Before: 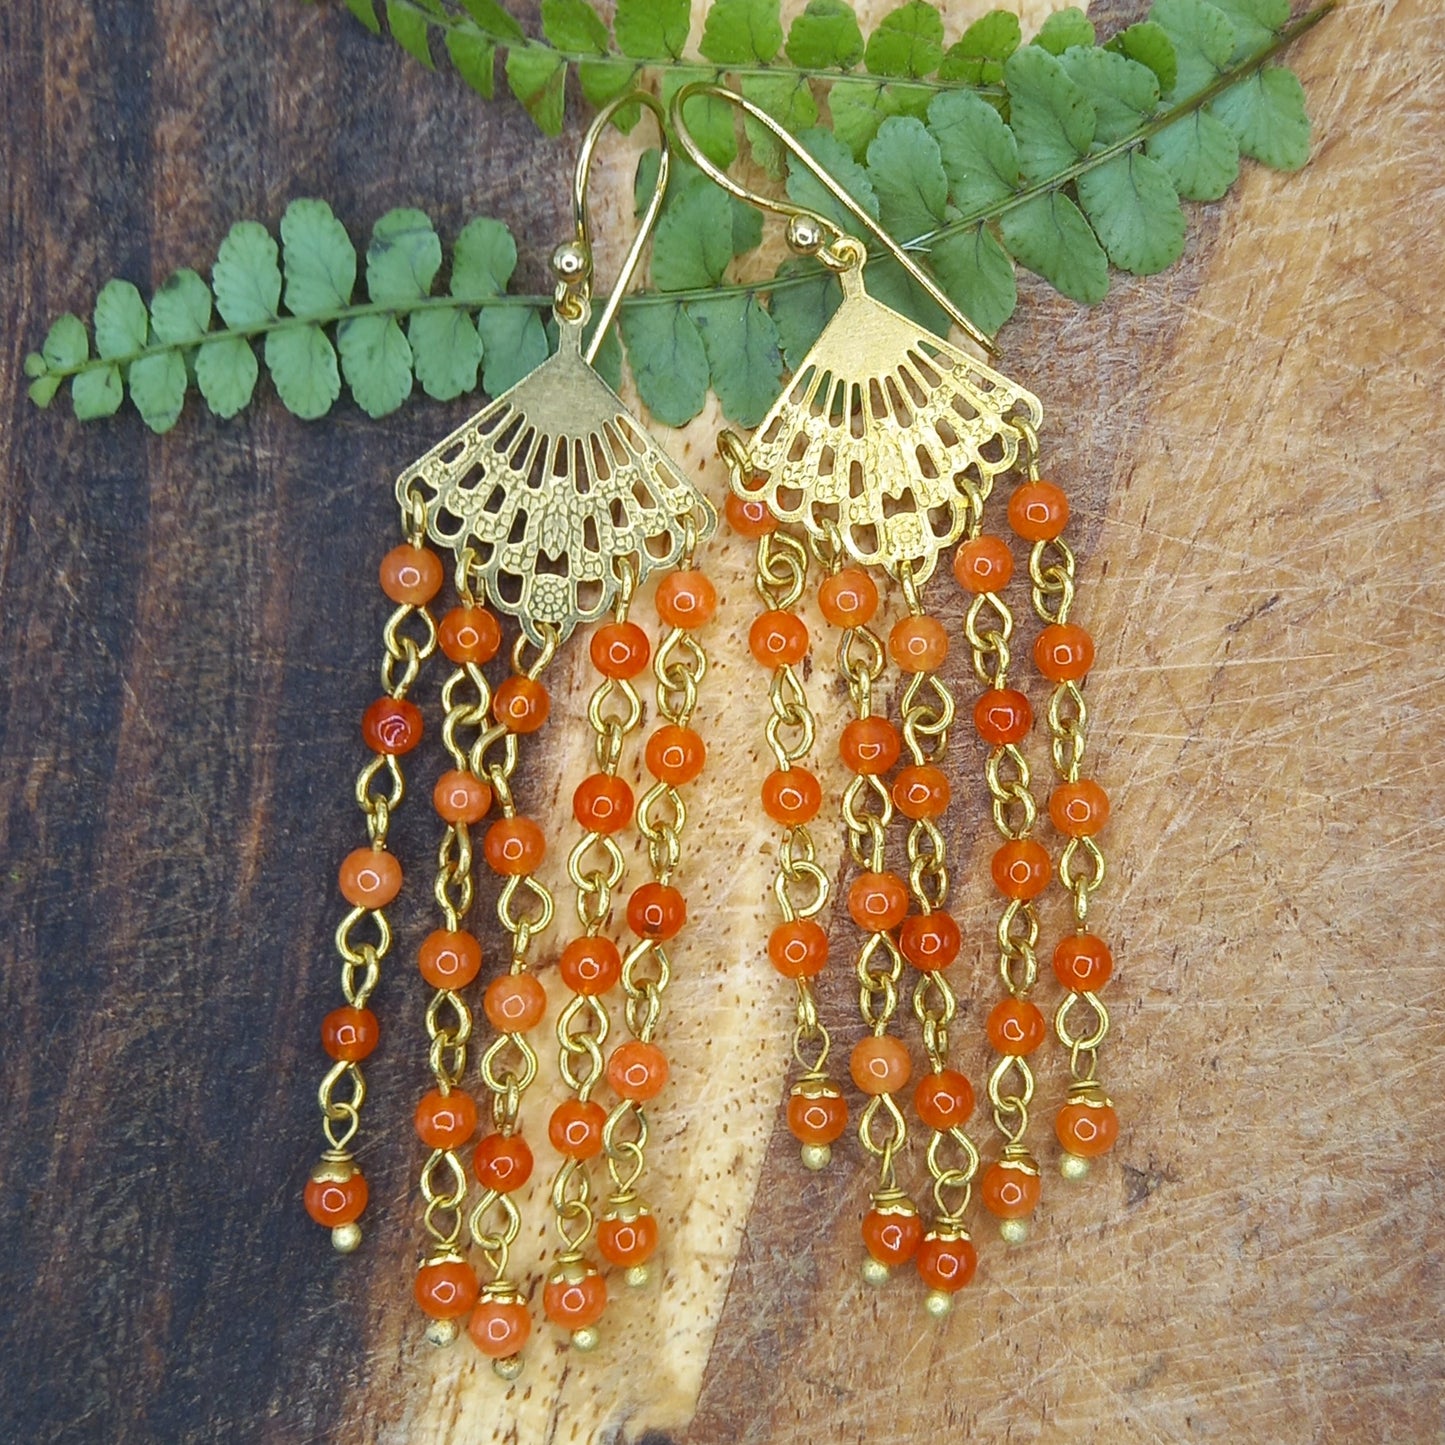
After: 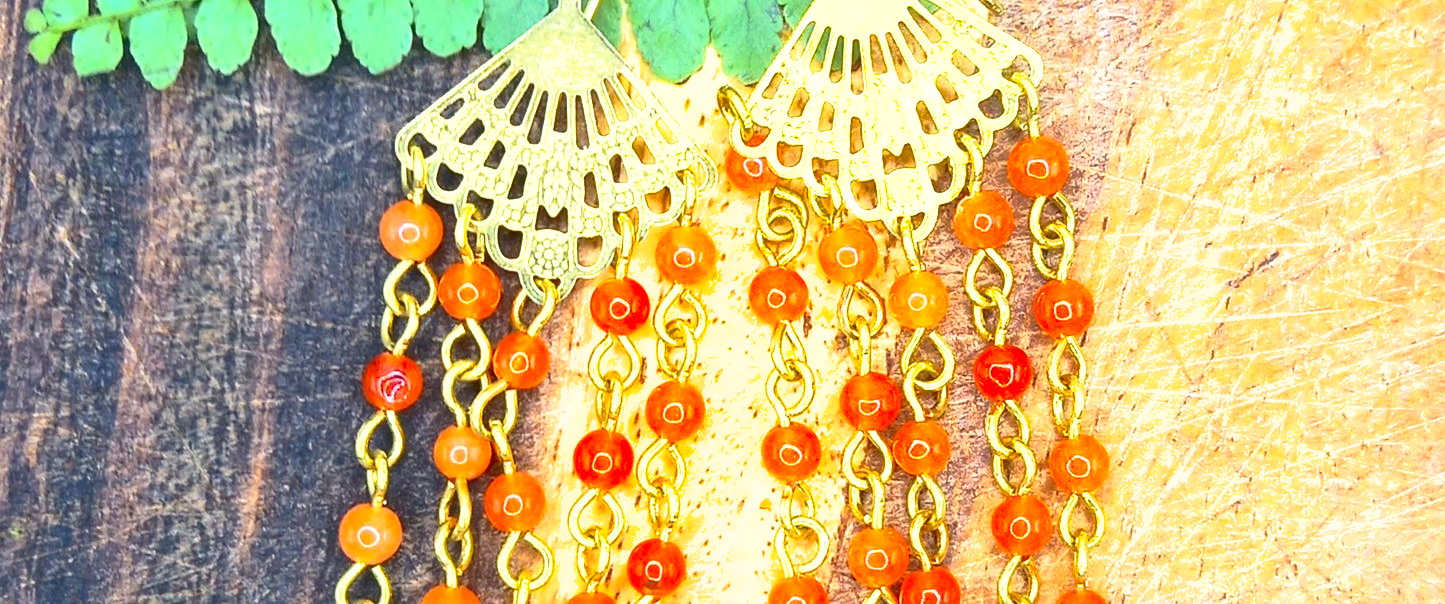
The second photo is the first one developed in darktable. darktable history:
crop and rotate: top 23.84%, bottom 34.294%
contrast brightness saturation: contrast 0.4, brightness 0.05, saturation 0.25
color balance: mode lift, gamma, gain (sRGB), lift [1, 1, 1.022, 1.026]
exposure: black level correction 0, exposure 1.2 EV, compensate exposure bias true, compensate highlight preservation false
shadows and highlights: on, module defaults
rotate and perspective: crop left 0, crop top 0
